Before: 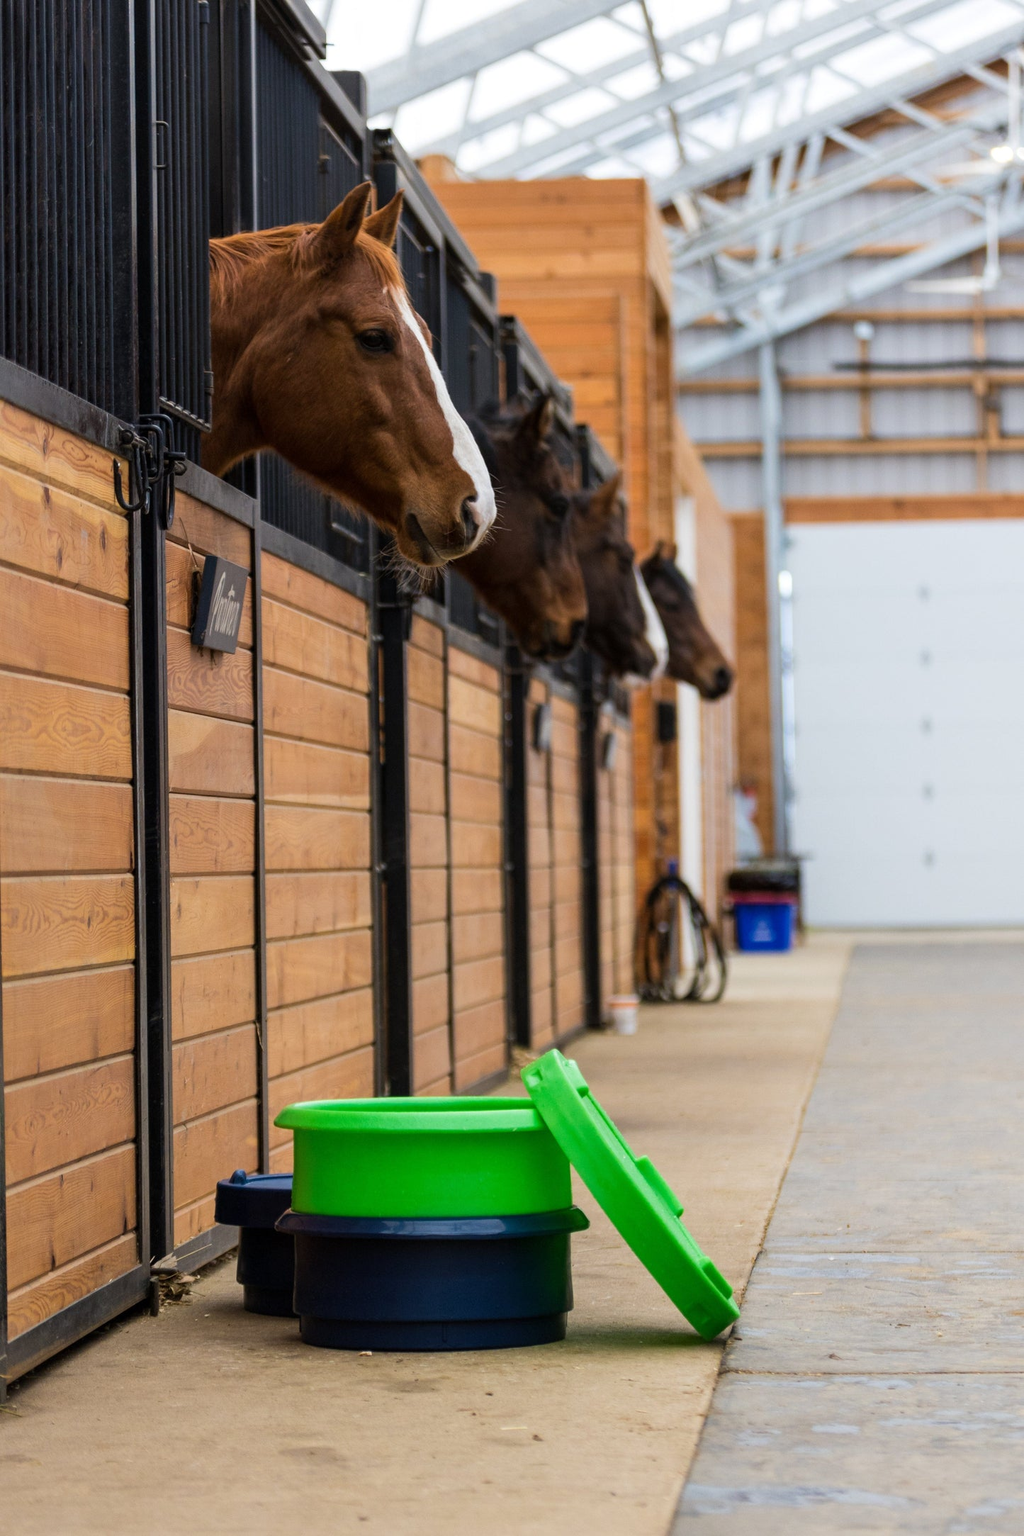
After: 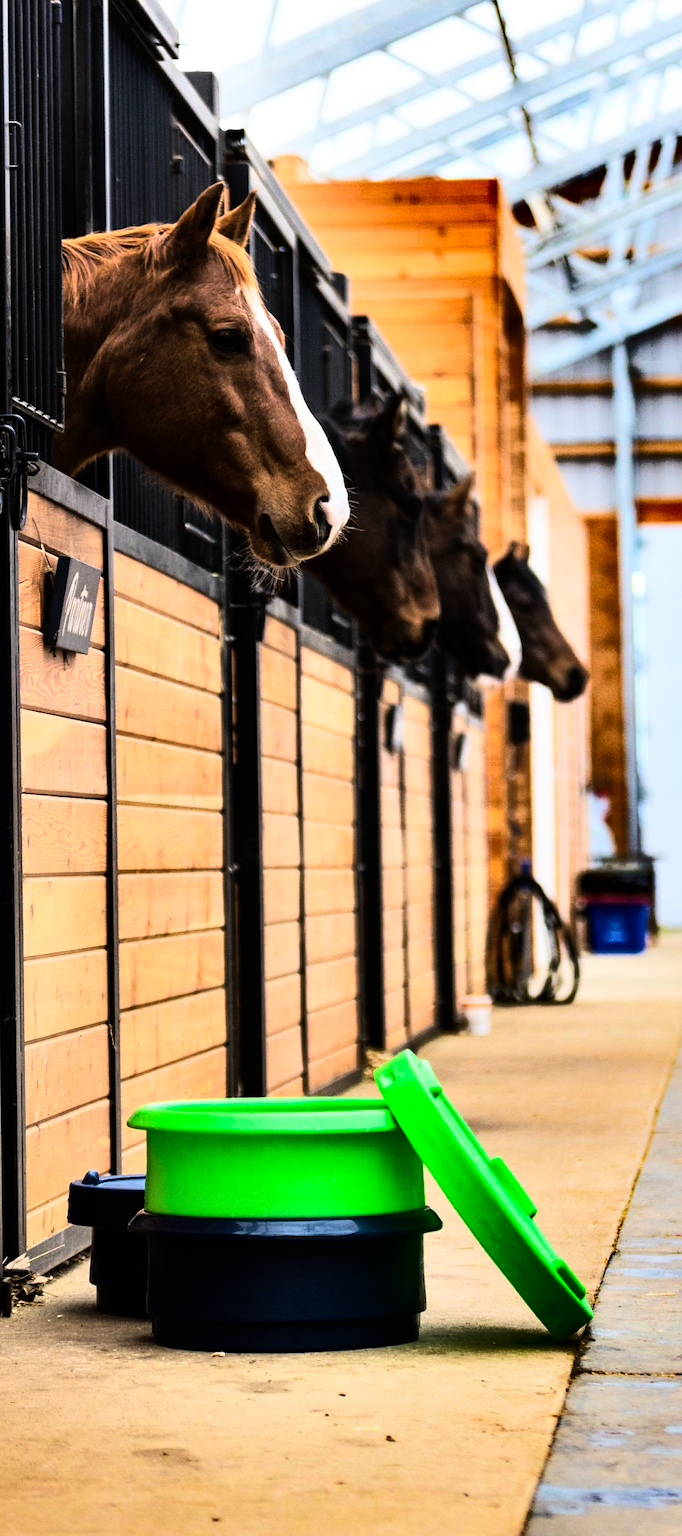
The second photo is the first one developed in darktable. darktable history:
crop and rotate: left 14.436%, right 18.898%
shadows and highlights: shadows 20.91, highlights -82.73, soften with gaussian
rgb curve: curves: ch0 [(0, 0) (0.21, 0.15) (0.24, 0.21) (0.5, 0.75) (0.75, 0.96) (0.89, 0.99) (1, 1)]; ch1 [(0, 0.02) (0.21, 0.13) (0.25, 0.2) (0.5, 0.67) (0.75, 0.9) (0.89, 0.97) (1, 1)]; ch2 [(0, 0.02) (0.21, 0.13) (0.25, 0.2) (0.5, 0.67) (0.75, 0.9) (0.89, 0.97) (1, 1)], compensate middle gray true
